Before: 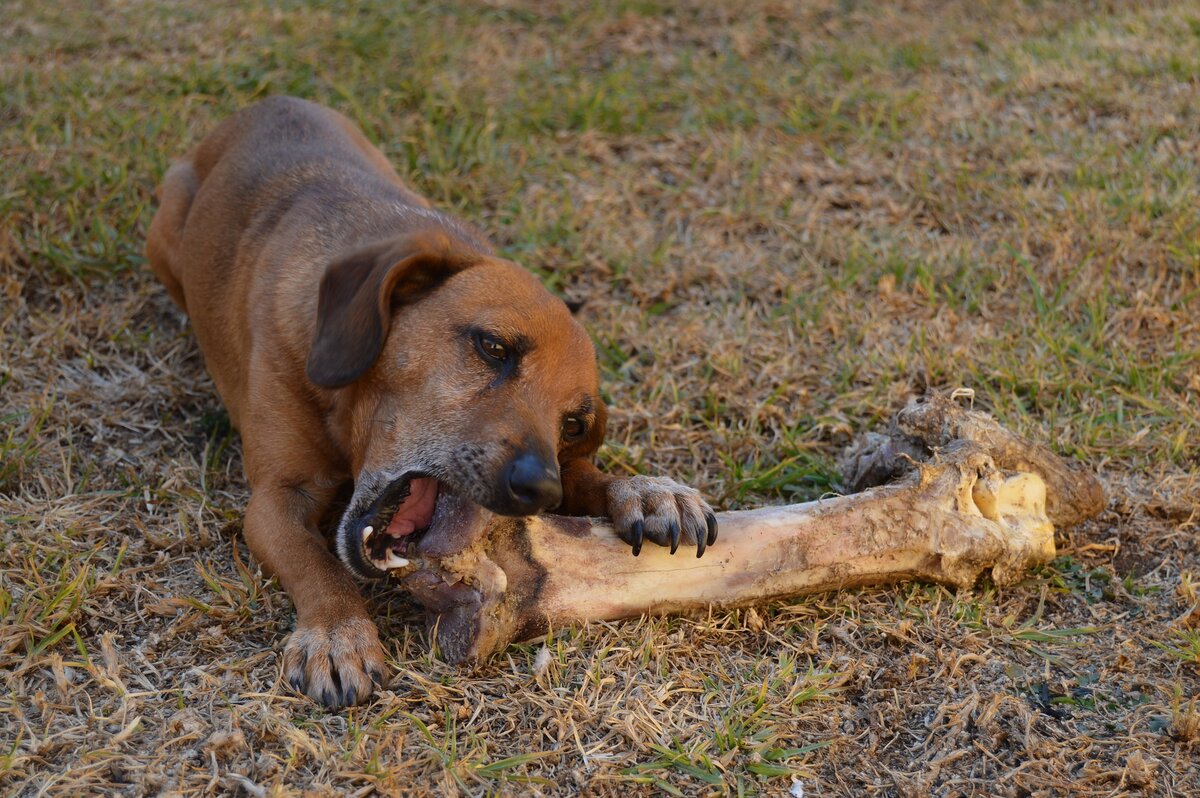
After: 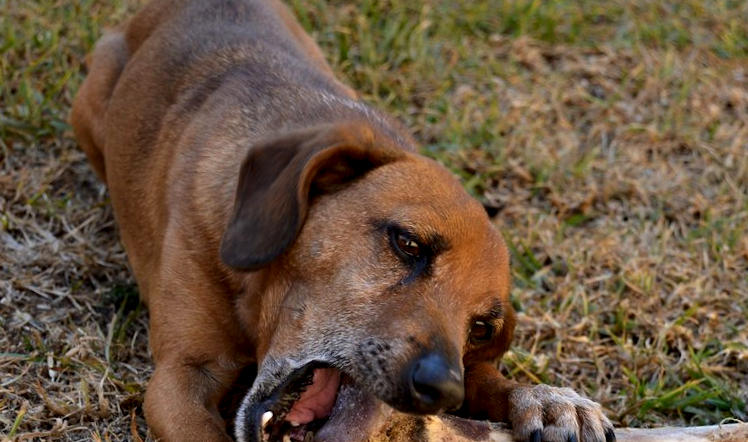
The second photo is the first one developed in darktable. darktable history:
contrast equalizer: y [[0.545, 0.572, 0.59, 0.59, 0.571, 0.545], [0.5 ×6], [0.5 ×6], [0 ×6], [0 ×6]]
color correction: saturation 1.11
crop and rotate: angle -4.99°, left 2.122%, top 6.945%, right 27.566%, bottom 30.519%
rgb levels: preserve colors max RGB
